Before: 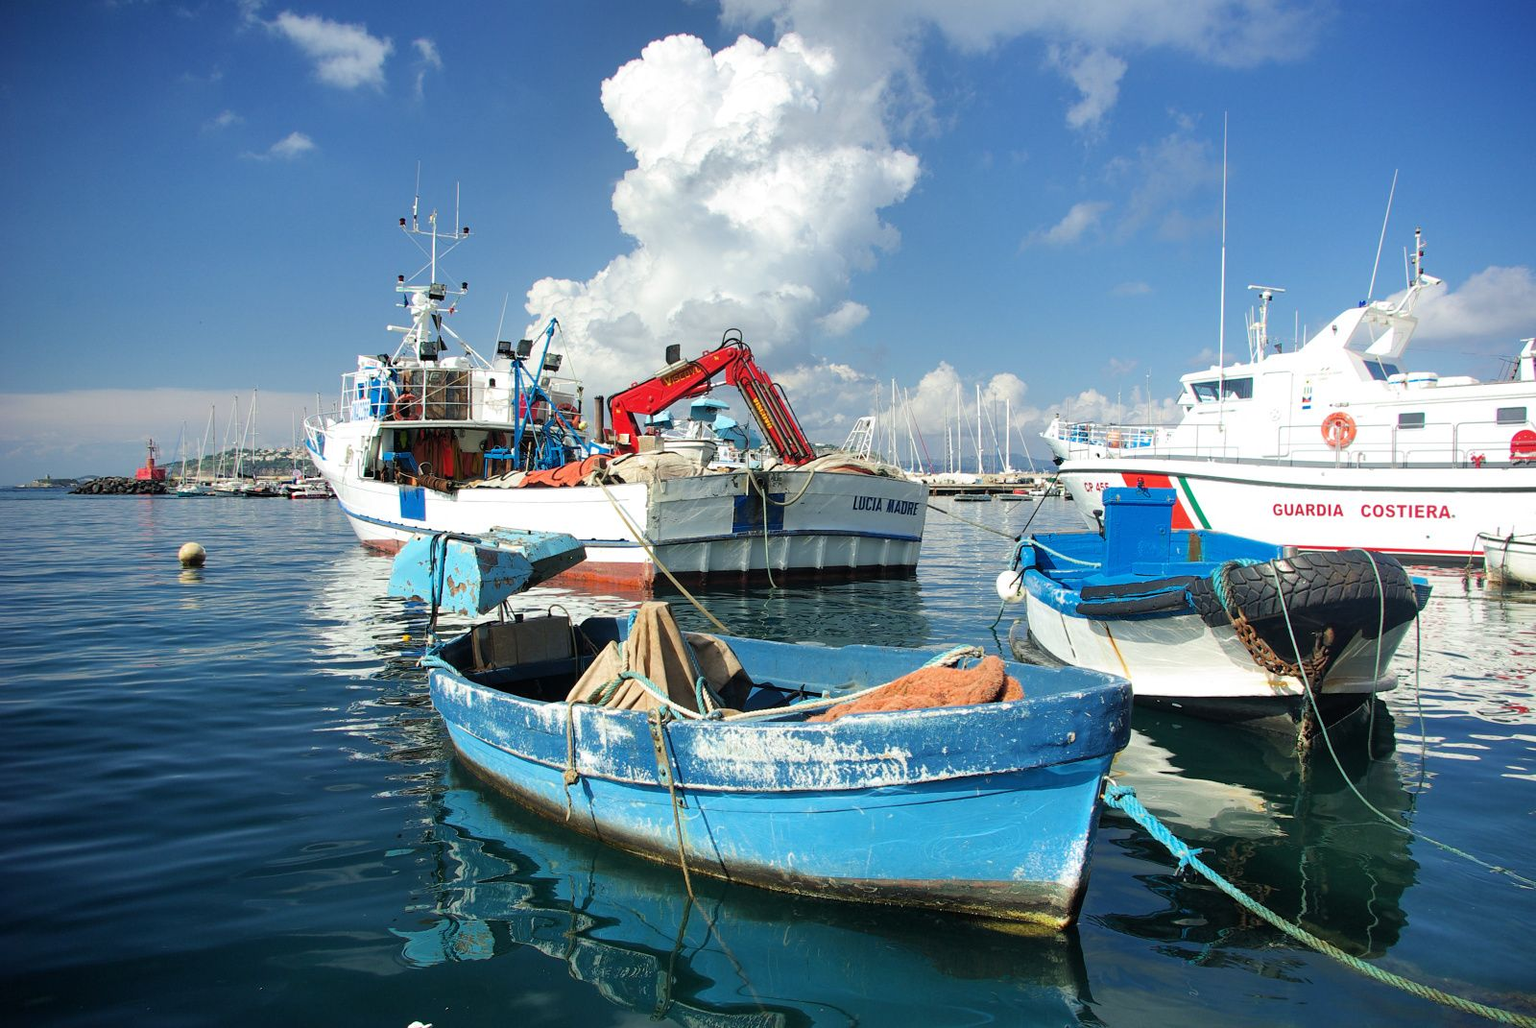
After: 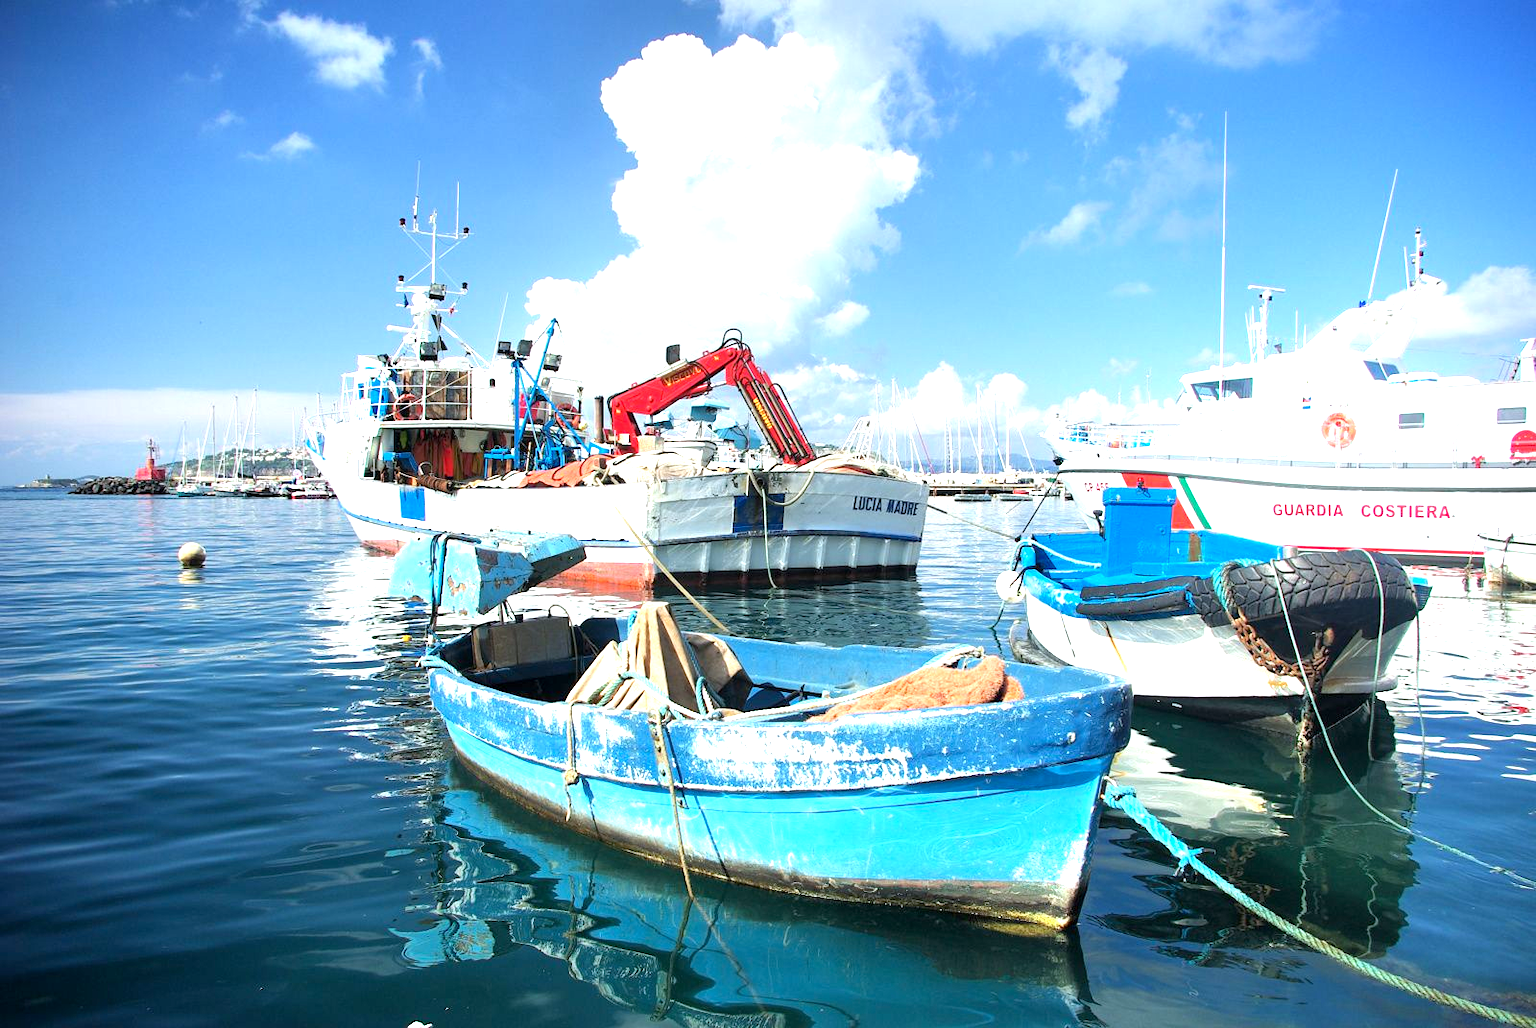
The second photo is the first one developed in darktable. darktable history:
exposure: black level correction 0.001, exposure 1.116 EV, compensate highlight preservation false
white balance: emerald 1
color correction: highlights a* -0.137, highlights b* -5.91, shadows a* -0.137, shadows b* -0.137
